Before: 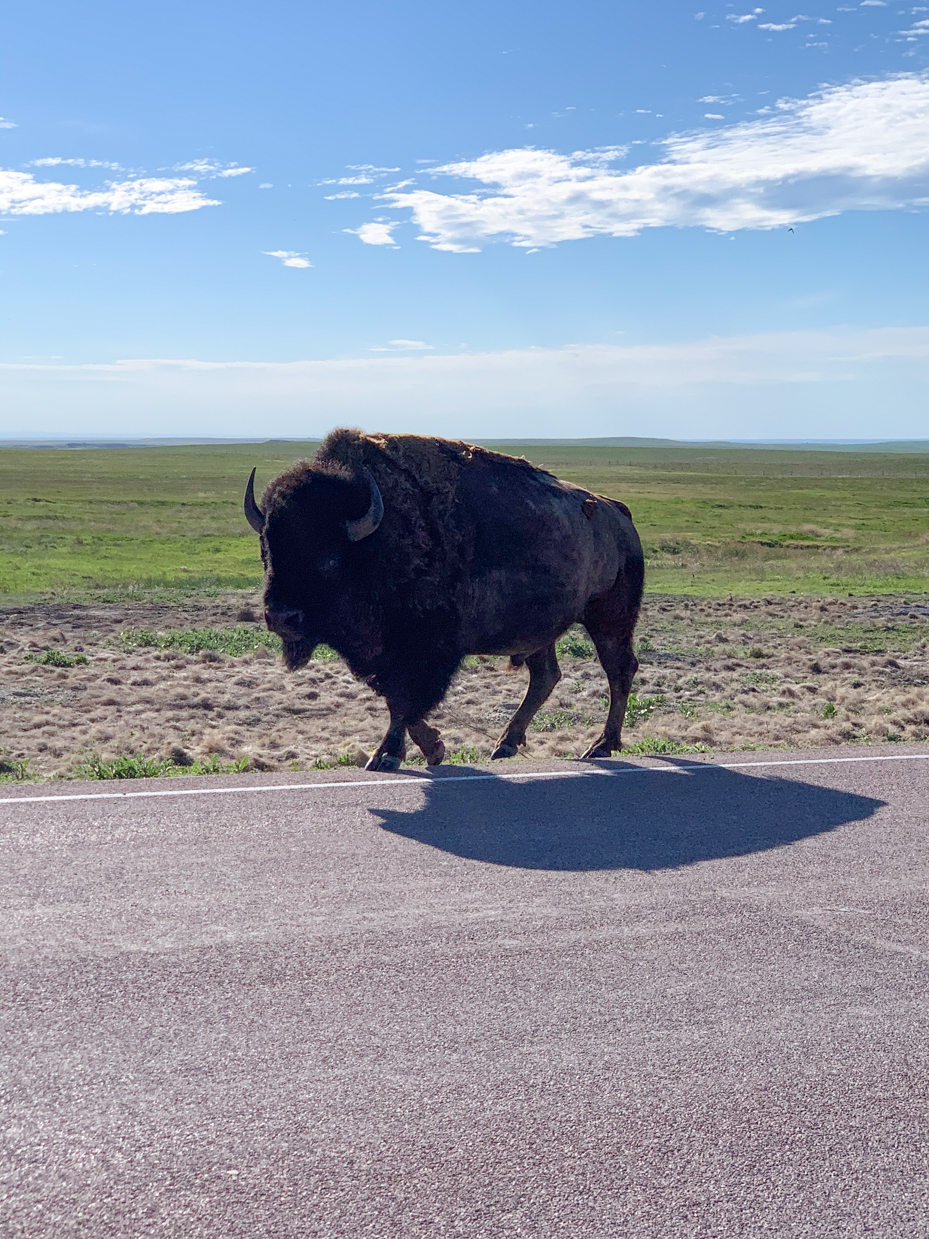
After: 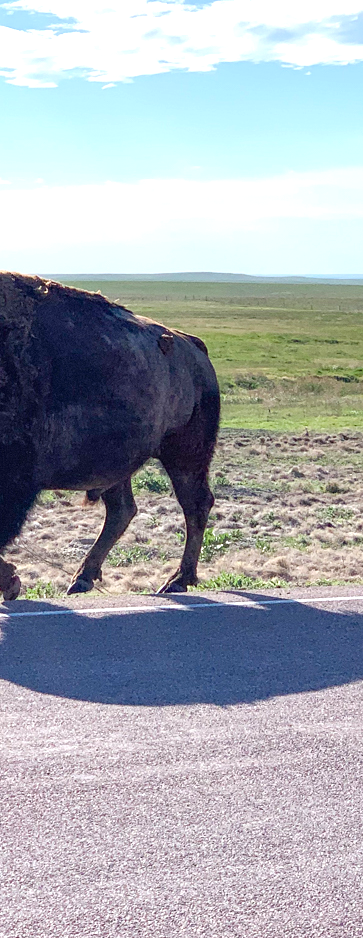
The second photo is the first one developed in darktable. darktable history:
crop: left 45.721%, top 13.393%, right 14.118%, bottom 10.01%
exposure: black level correction 0, exposure 0.7 EV, compensate exposure bias true, compensate highlight preservation false
